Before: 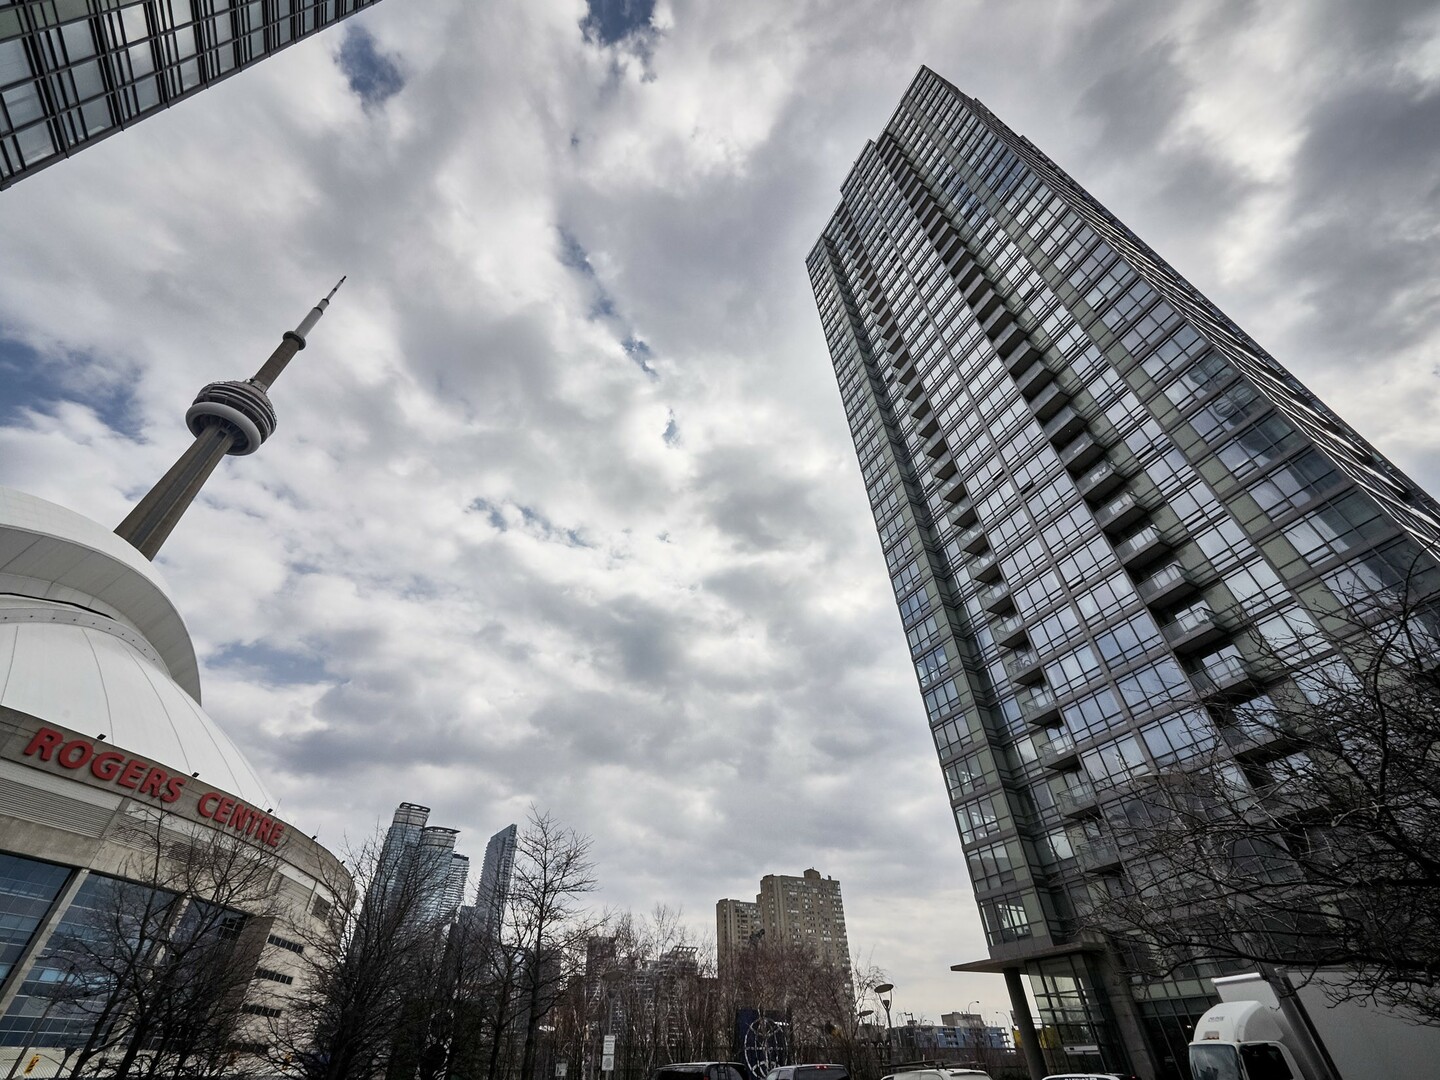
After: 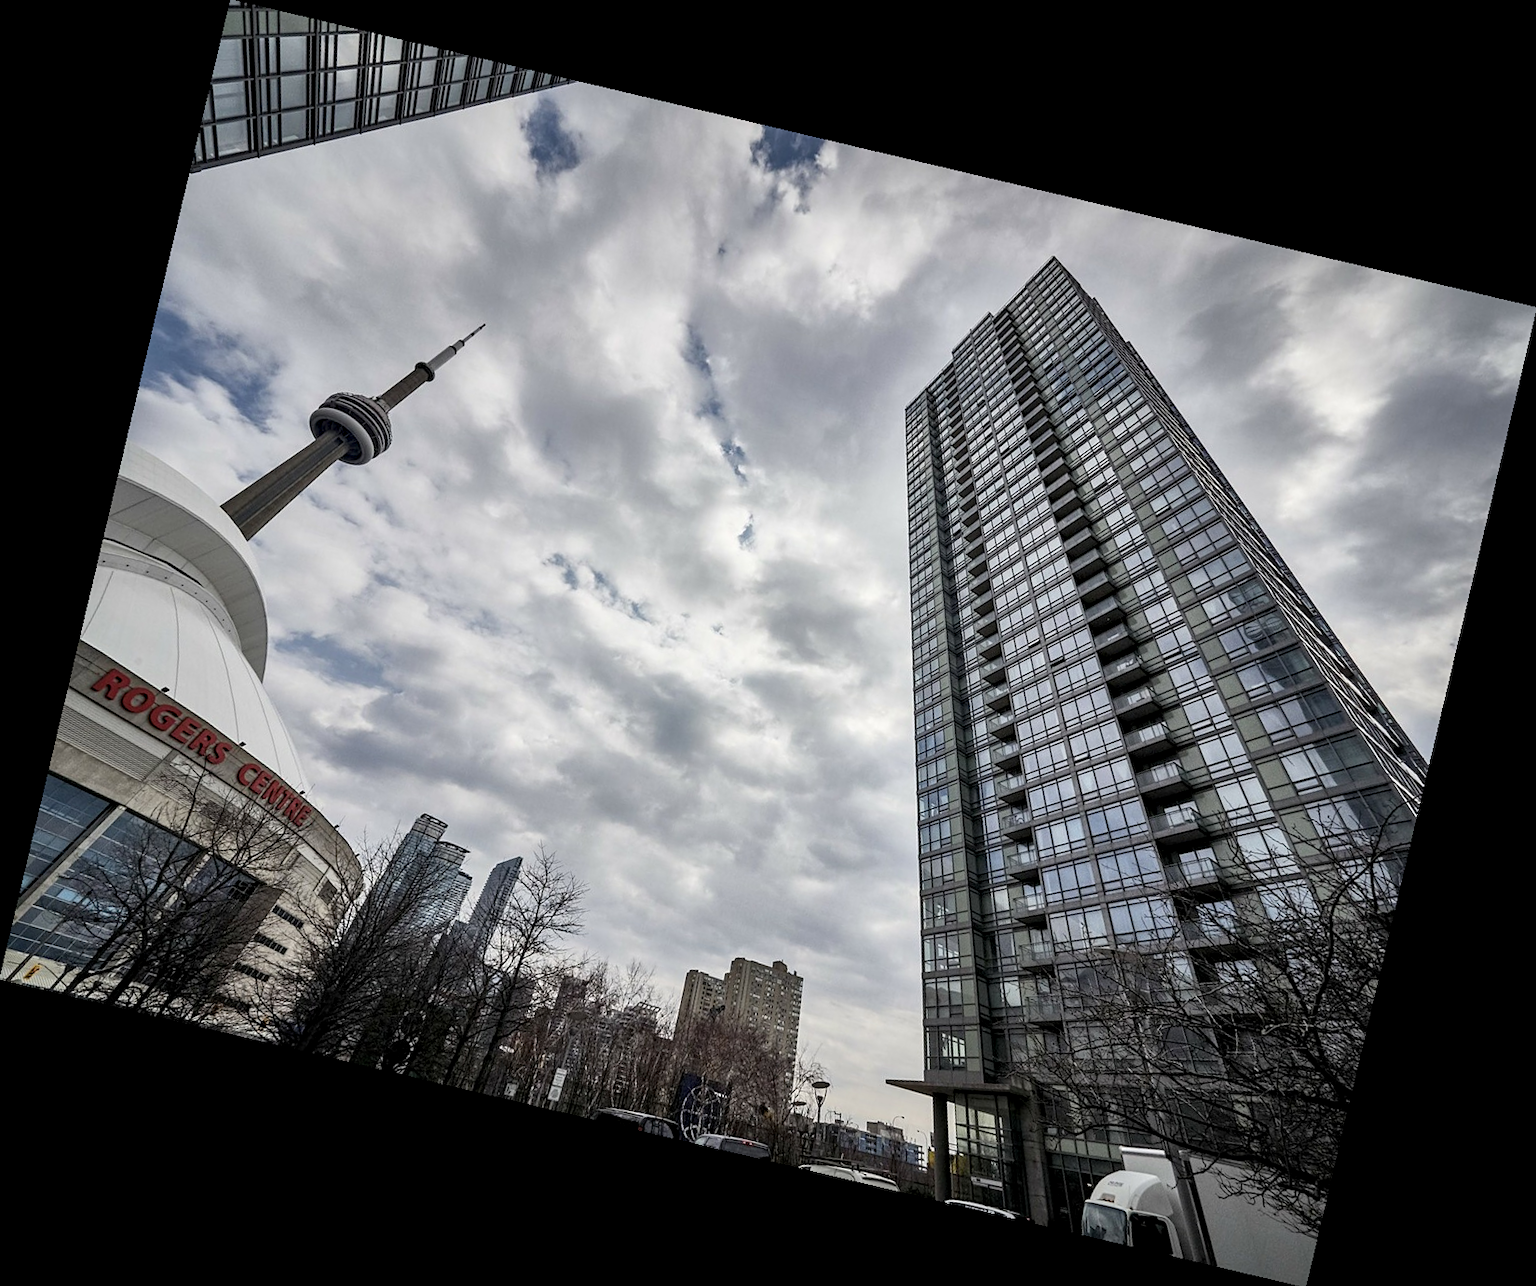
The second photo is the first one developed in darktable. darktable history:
rotate and perspective: rotation 13.27°, automatic cropping off
local contrast: shadows 94%
contrast brightness saturation: contrast 0.05, brightness 0.06, saturation 0.01
sharpen: amount 0.2
